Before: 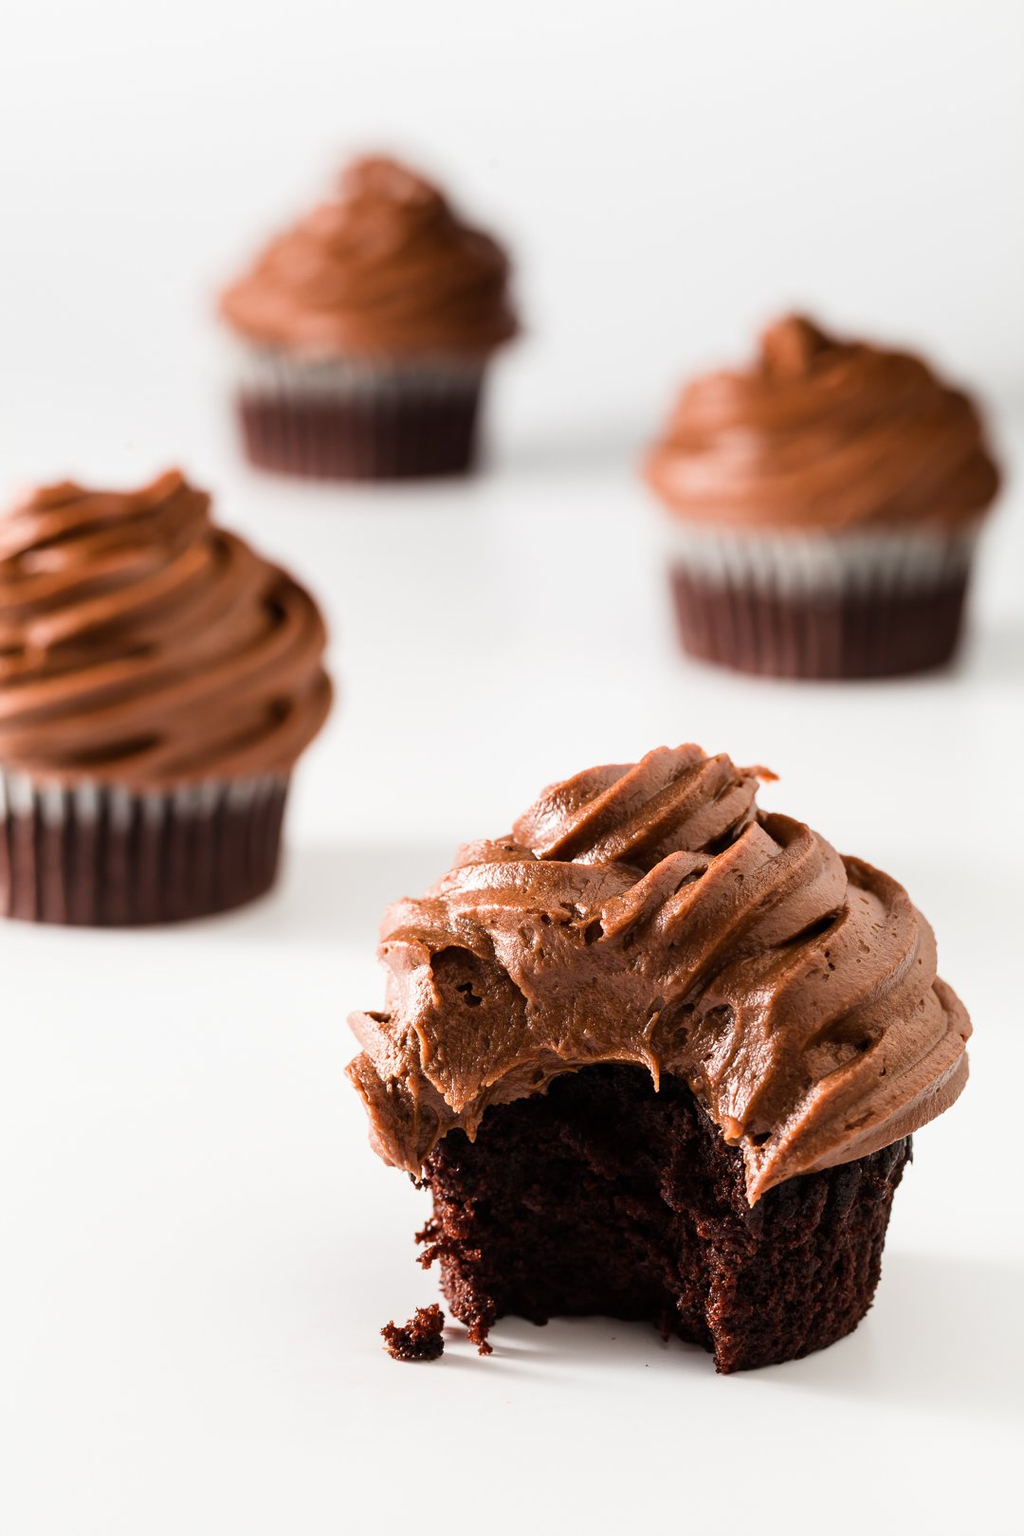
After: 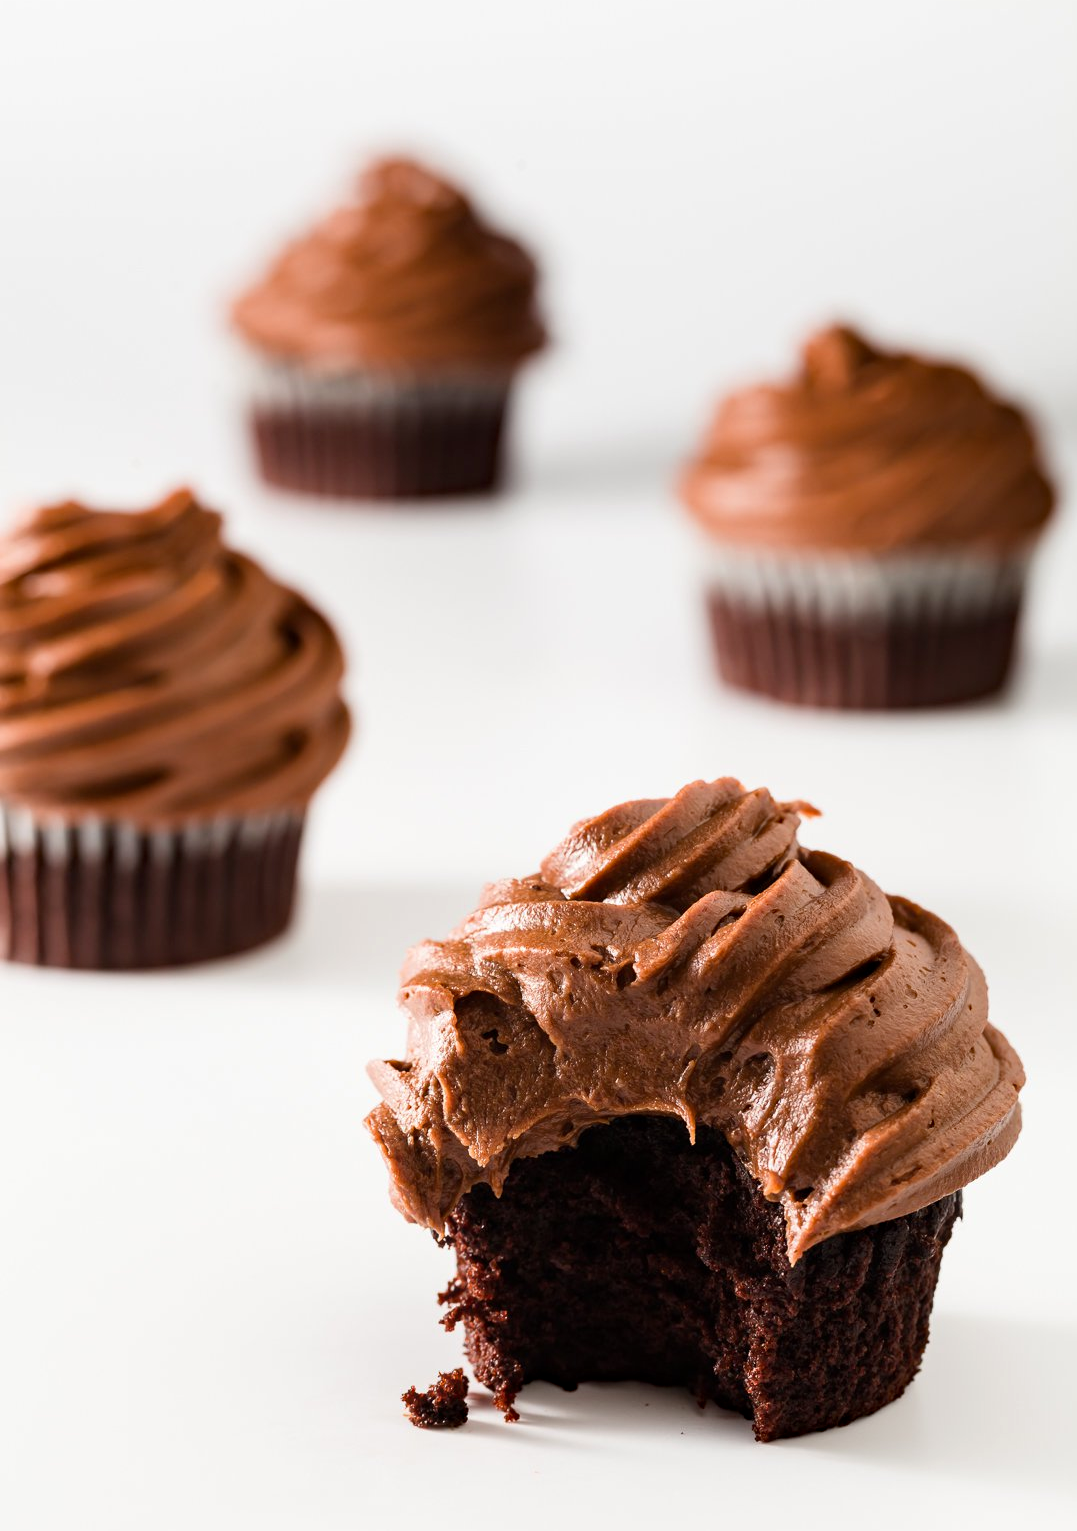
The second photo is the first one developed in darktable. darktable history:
haze removal: compatibility mode true, adaptive false
exposure: compensate highlight preservation false
crop: top 0.448%, right 0.264%, bottom 5.045%
